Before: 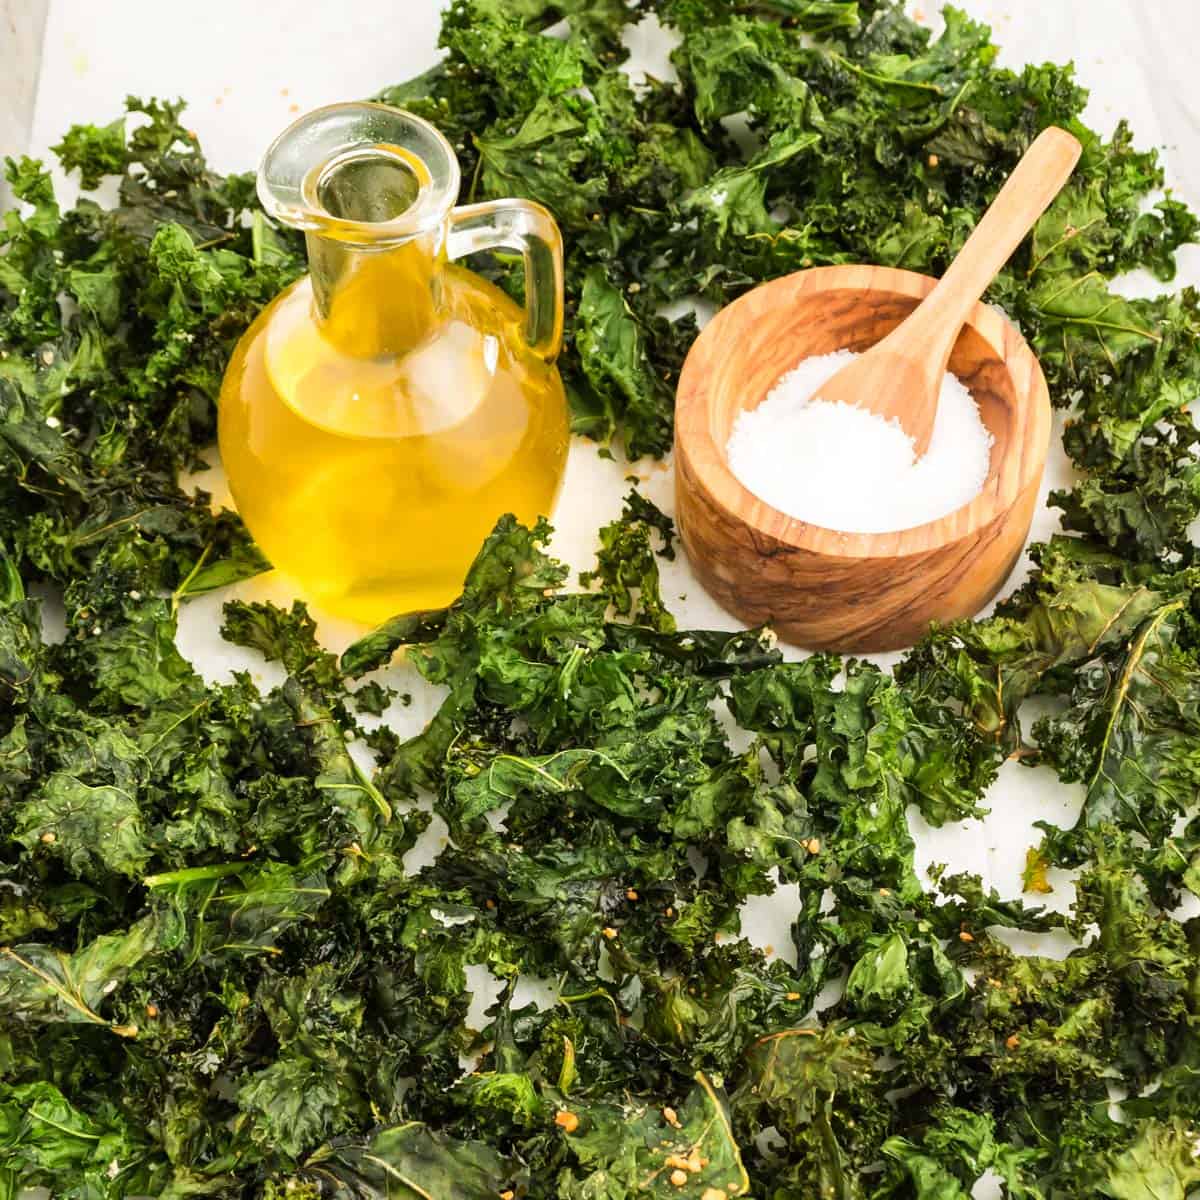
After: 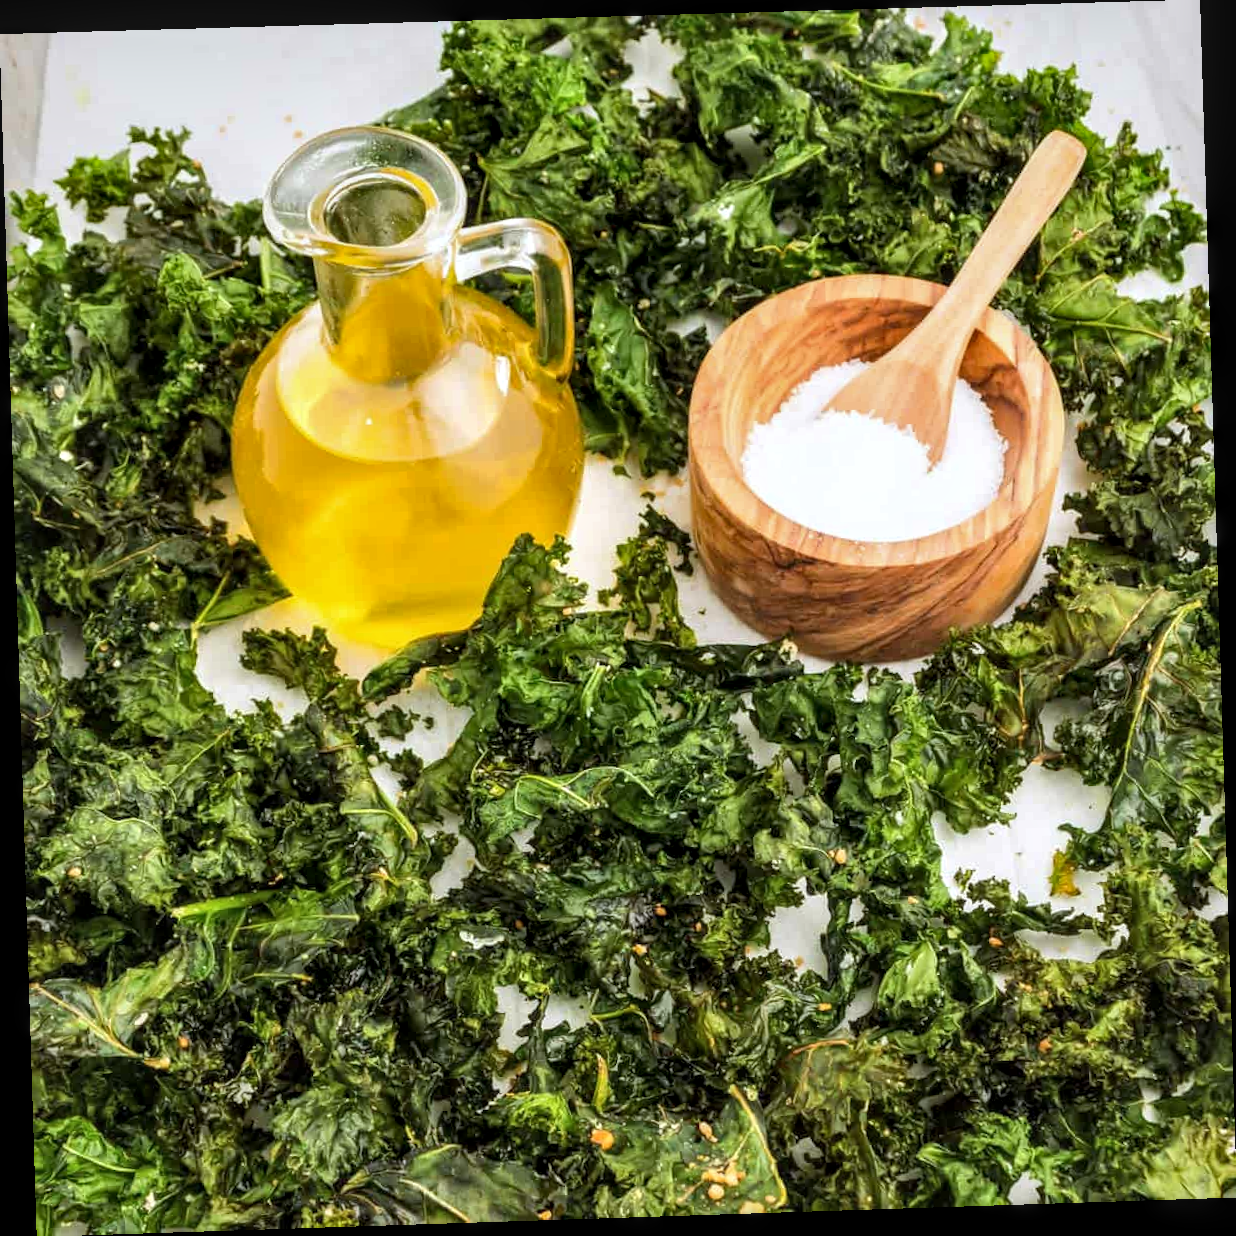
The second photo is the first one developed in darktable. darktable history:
local contrast: detail 130%
rotate and perspective: rotation -1.77°, lens shift (horizontal) 0.004, automatic cropping off
white balance: red 0.983, blue 1.036
